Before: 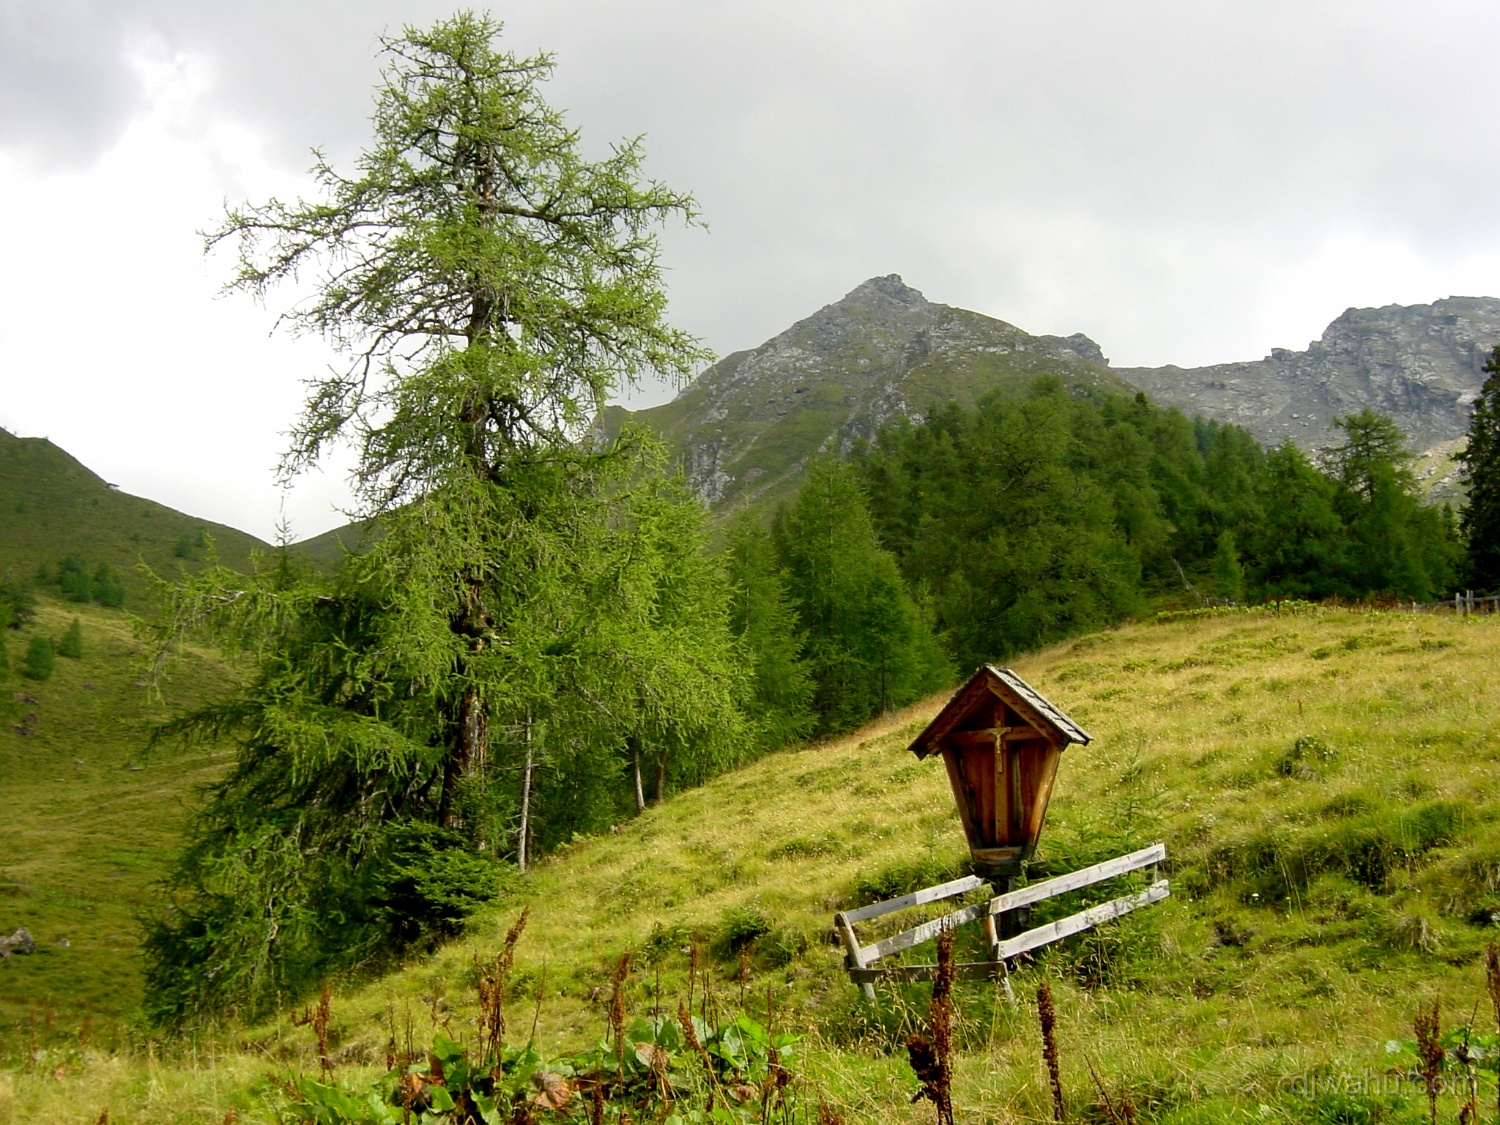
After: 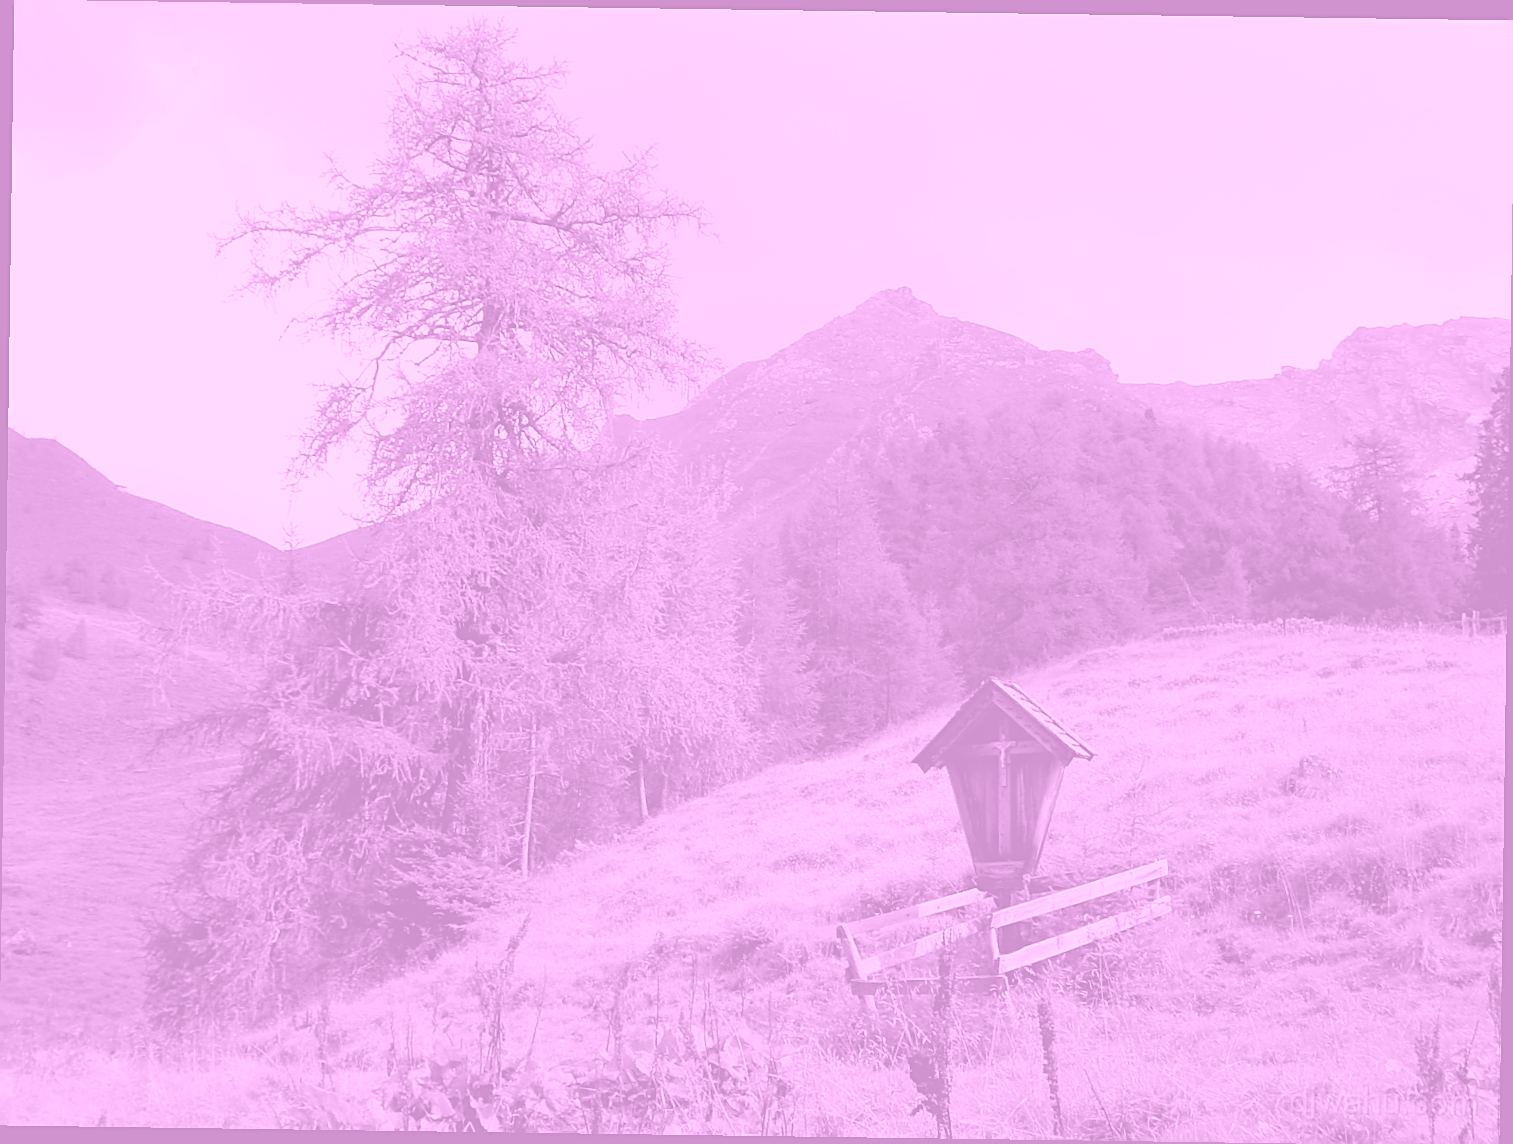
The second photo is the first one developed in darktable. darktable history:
colorize: hue 331.2°, saturation 75%, source mix 30.28%, lightness 70.52%, version 1
rotate and perspective: rotation 0.8°, automatic cropping off
exposure: exposure -0.582 EV, compensate highlight preservation false
sharpen: on, module defaults
crop and rotate: left 0.126%
